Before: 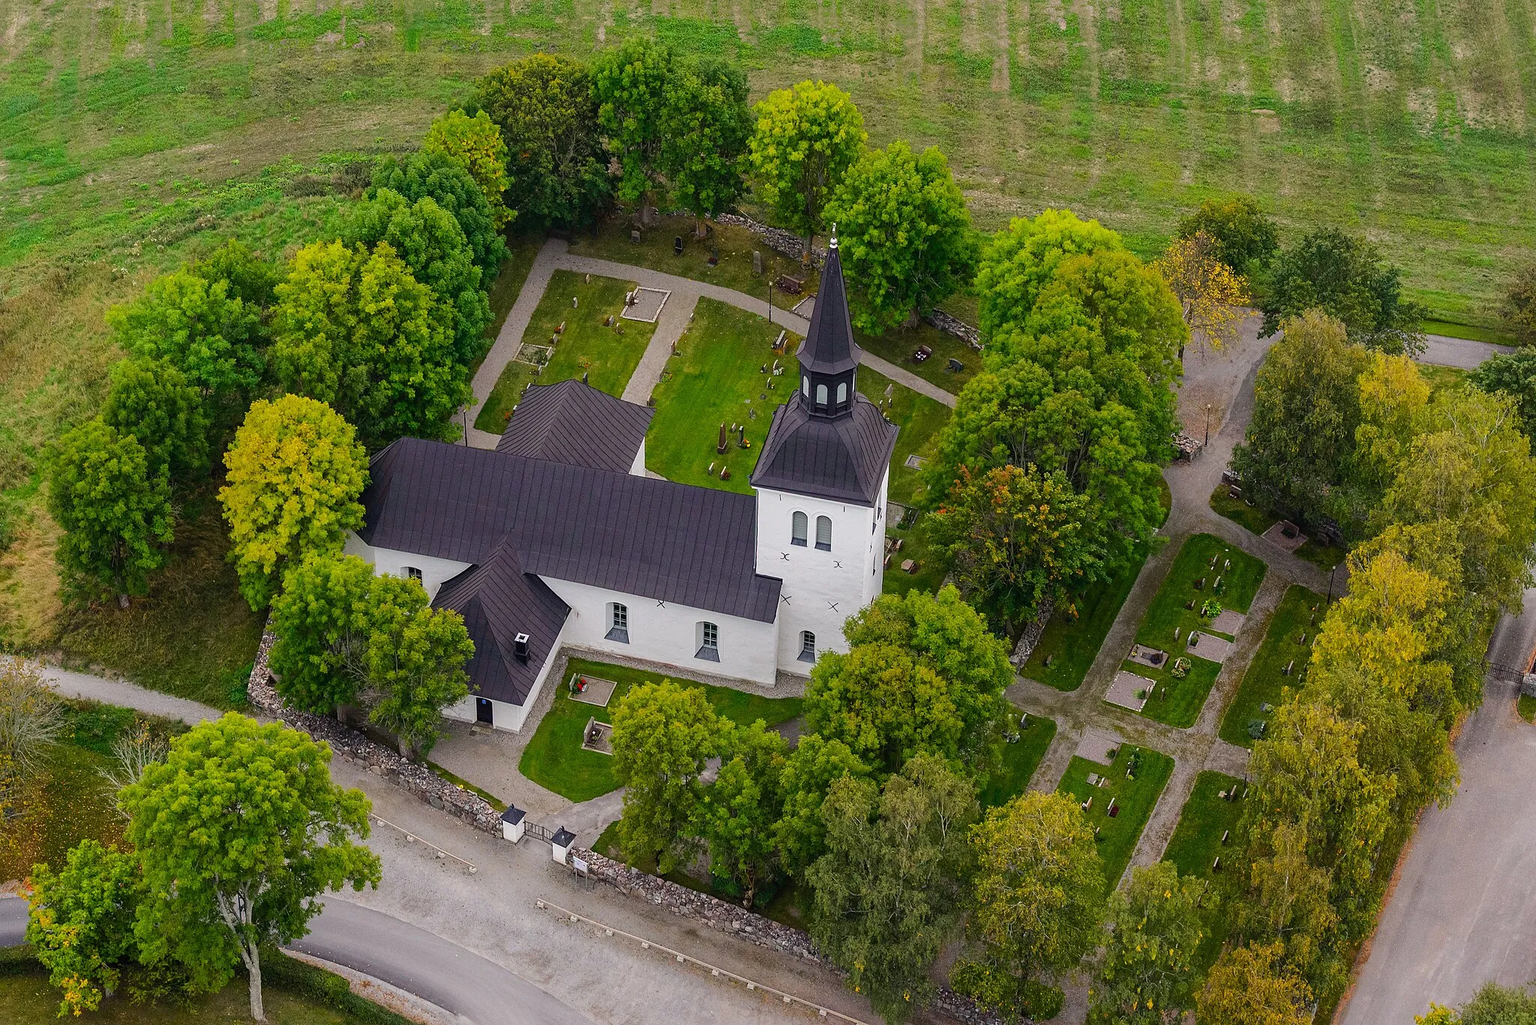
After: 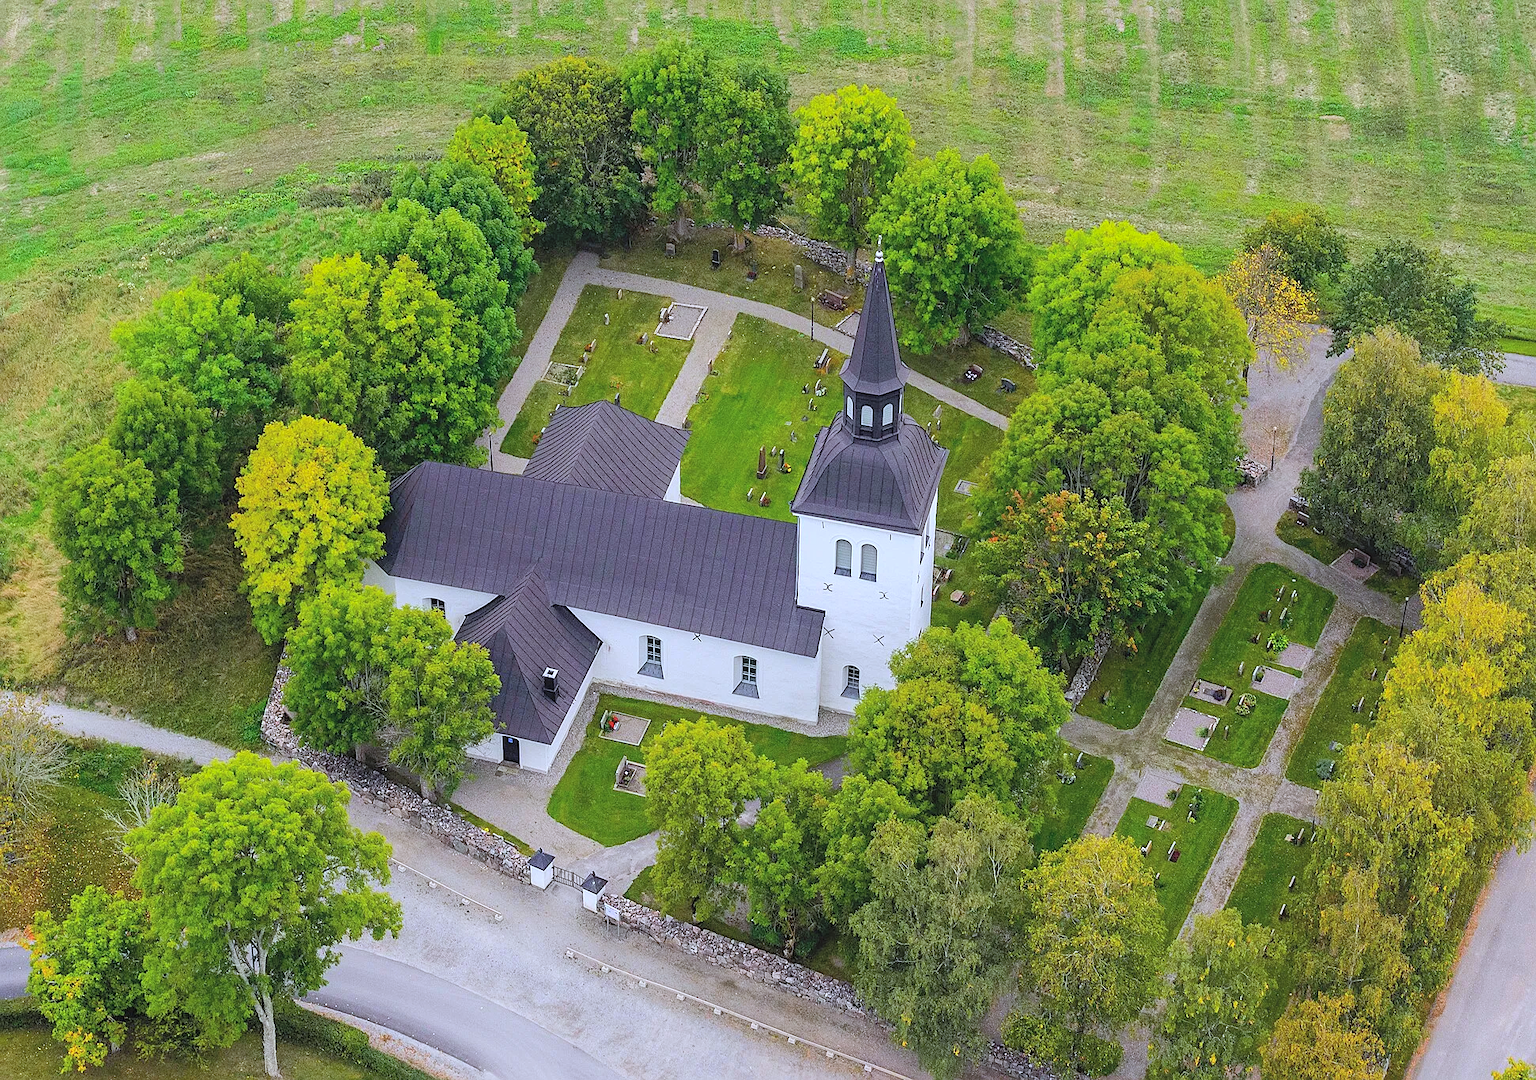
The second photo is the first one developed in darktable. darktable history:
contrast brightness saturation: contrast 0.1, brightness 0.3, saturation 0.14
sharpen: radius 1.272, amount 0.305, threshold 0
crop and rotate: right 5.167%
white balance: red 0.931, blue 1.11
